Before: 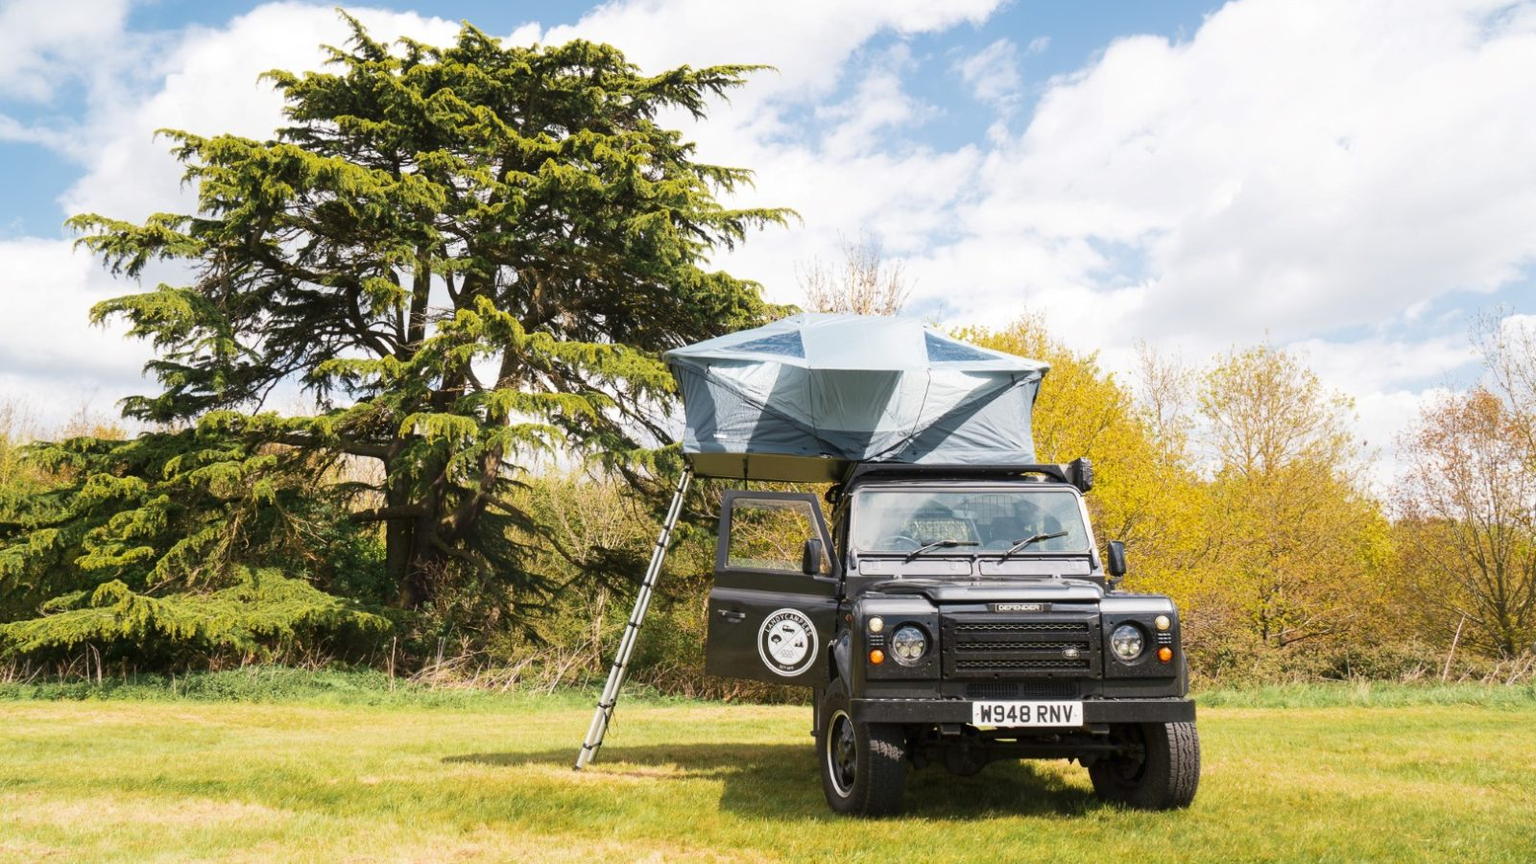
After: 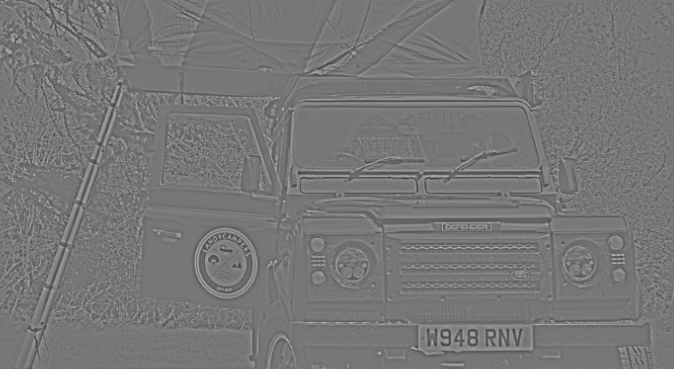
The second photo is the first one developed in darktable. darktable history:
crop: left 37.221%, top 45.169%, right 20.63%, bottom 13.777%
sharpen: on, module defaults
highpass: sharpness 9.84%, contrast boost 9.94%
